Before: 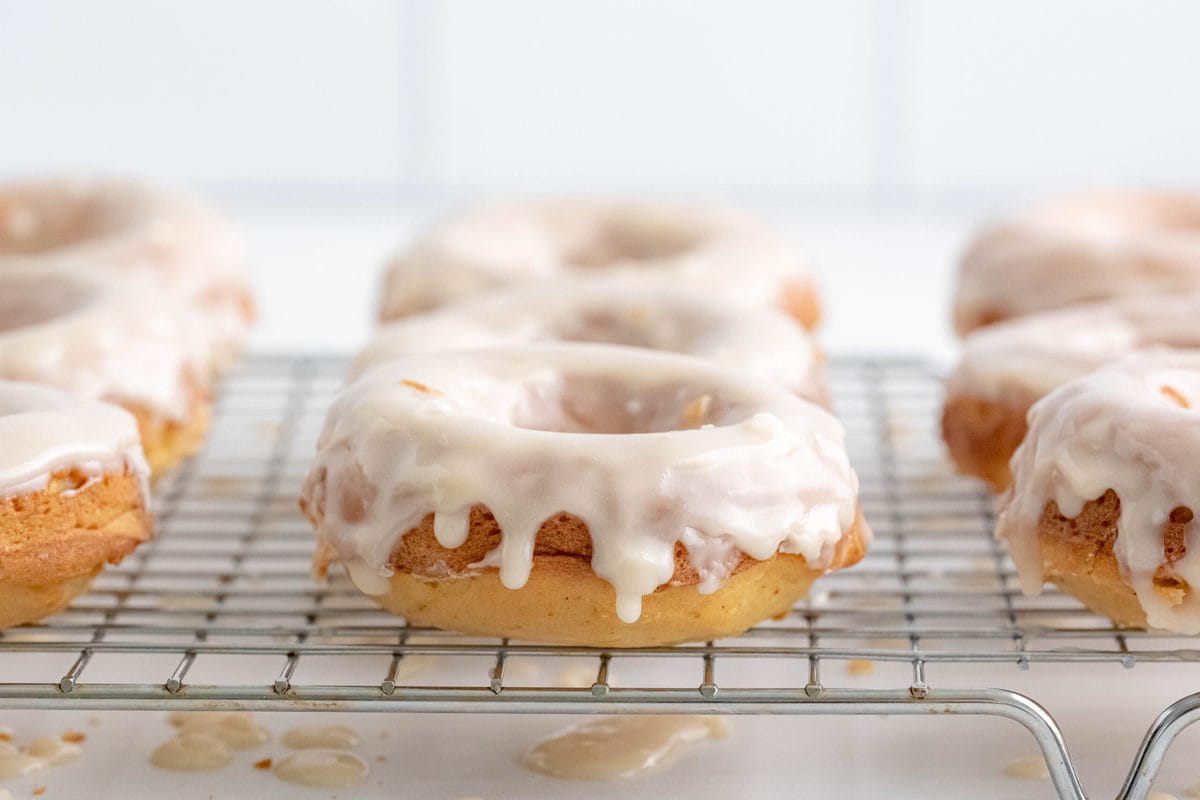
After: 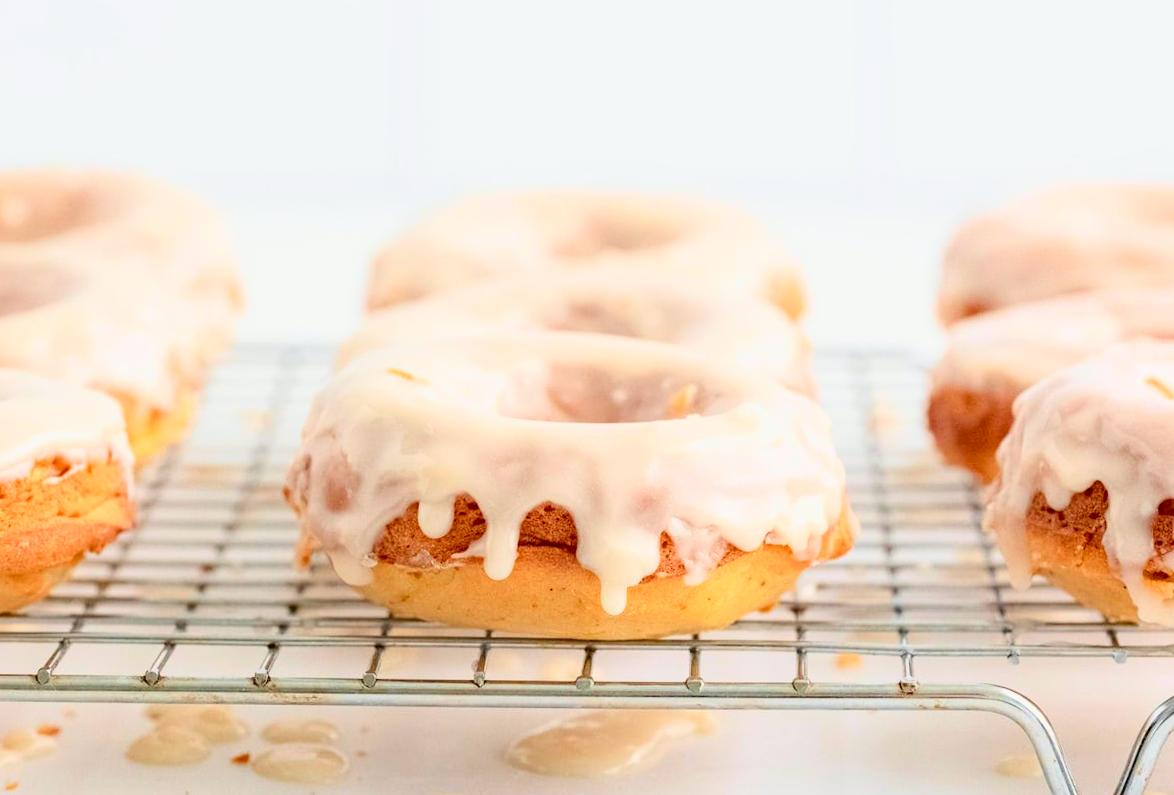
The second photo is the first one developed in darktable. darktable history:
rotate and perspective: rotation 0.226°, lens shift (vertical) -0.042, crop left 0.023, crop right 0.982, crop top 0.006, crop bottom 0.994
tone curve: curves: ch0 [(0.003, 0.032) (0.037, 0.037) (0.142, 0.117) (0.279, 0.311) (0.405, 0.49) (0.526, 0.651) (0.722, 0.857) (0.875, 0.946) (1, 0.98)]; ch1 [(0, 0) (0.305, 0.325) (0.453, 0.437) (0.482, 0.473) (0.501, 0.498) (0.515, 0.523) (0.559, 0.591) (0.6, 0.659) (0.656, 0.71) (1, 1)]; ch2 [(0, 0) (0.323, 0.277) (0.424, 0.396) (0.479, 0.484) (0.499, 0.502) (0.515, 0.537) (0.564, 0.595) (0.644, 0.703) (0.742, 0.803) (1, 1)], color space Lab, independent channels, preserve colors none
white balance: emerald 1
